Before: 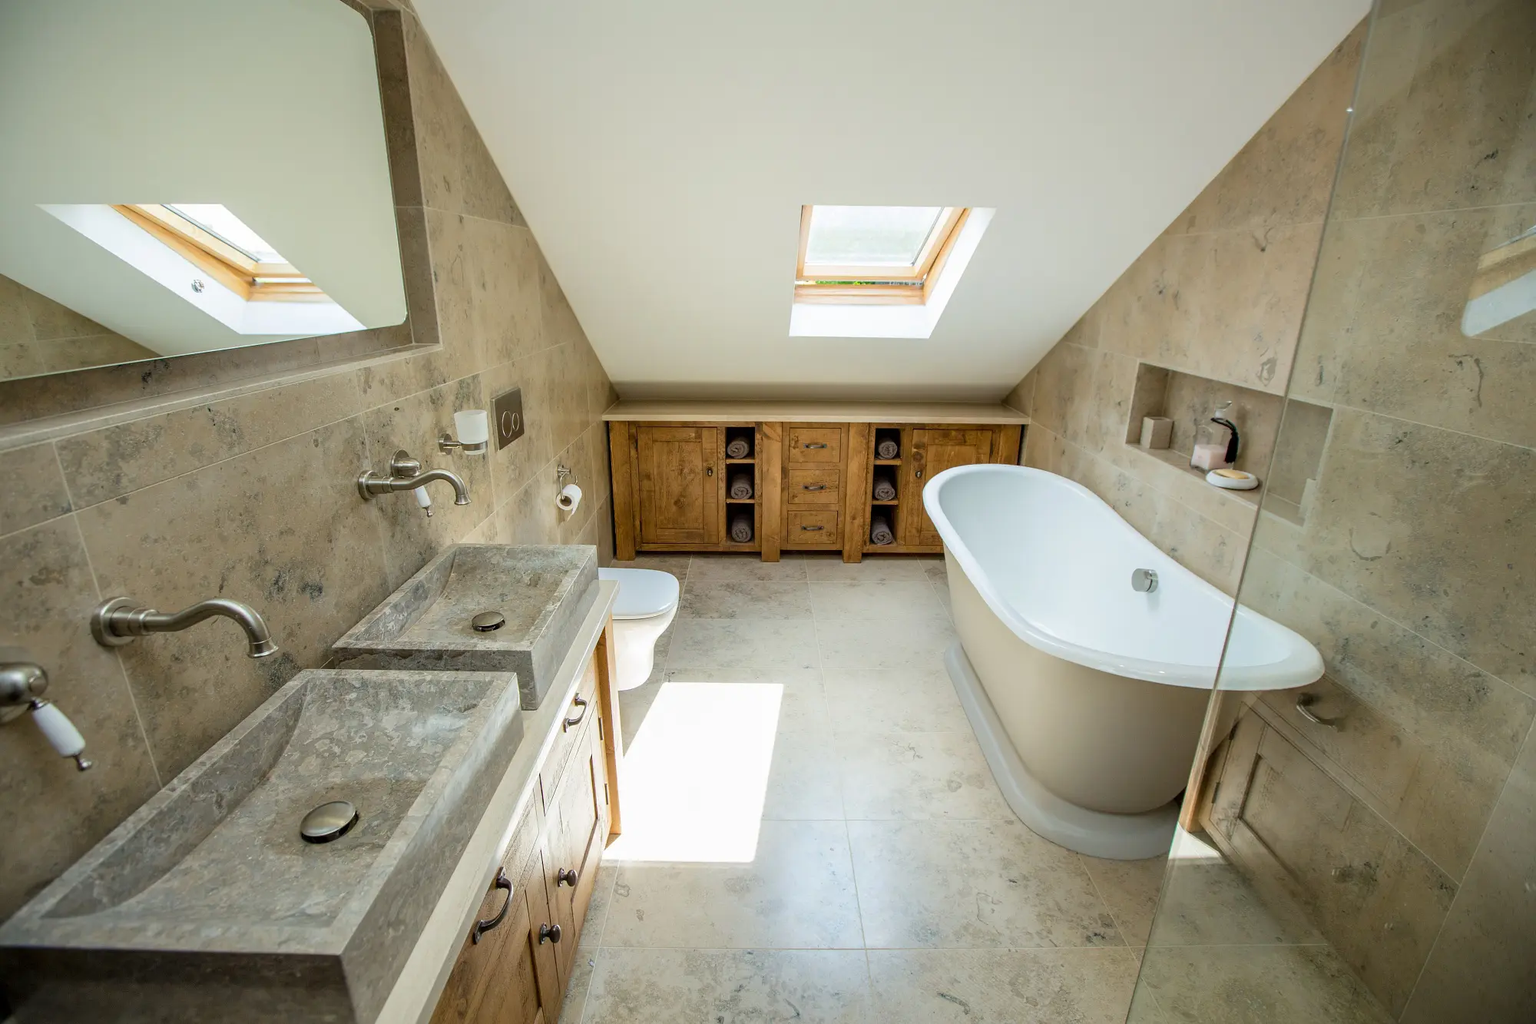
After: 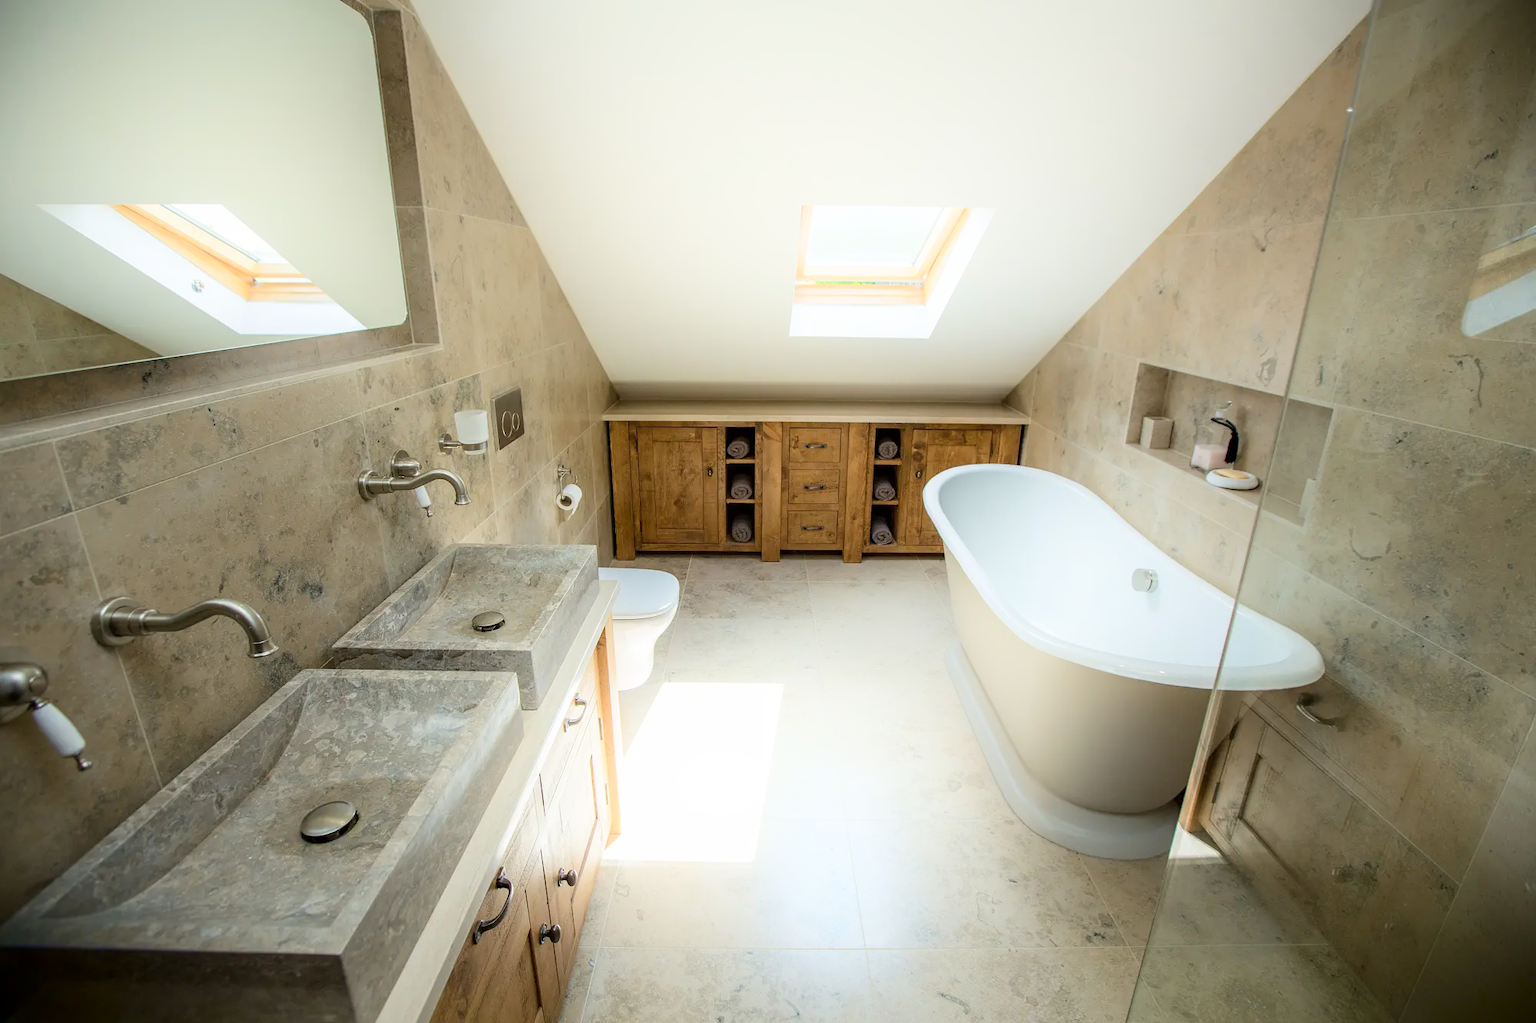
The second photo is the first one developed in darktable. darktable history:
shadows and highlights: shadows -89.91, highlights 89.79, soften with gaussian
